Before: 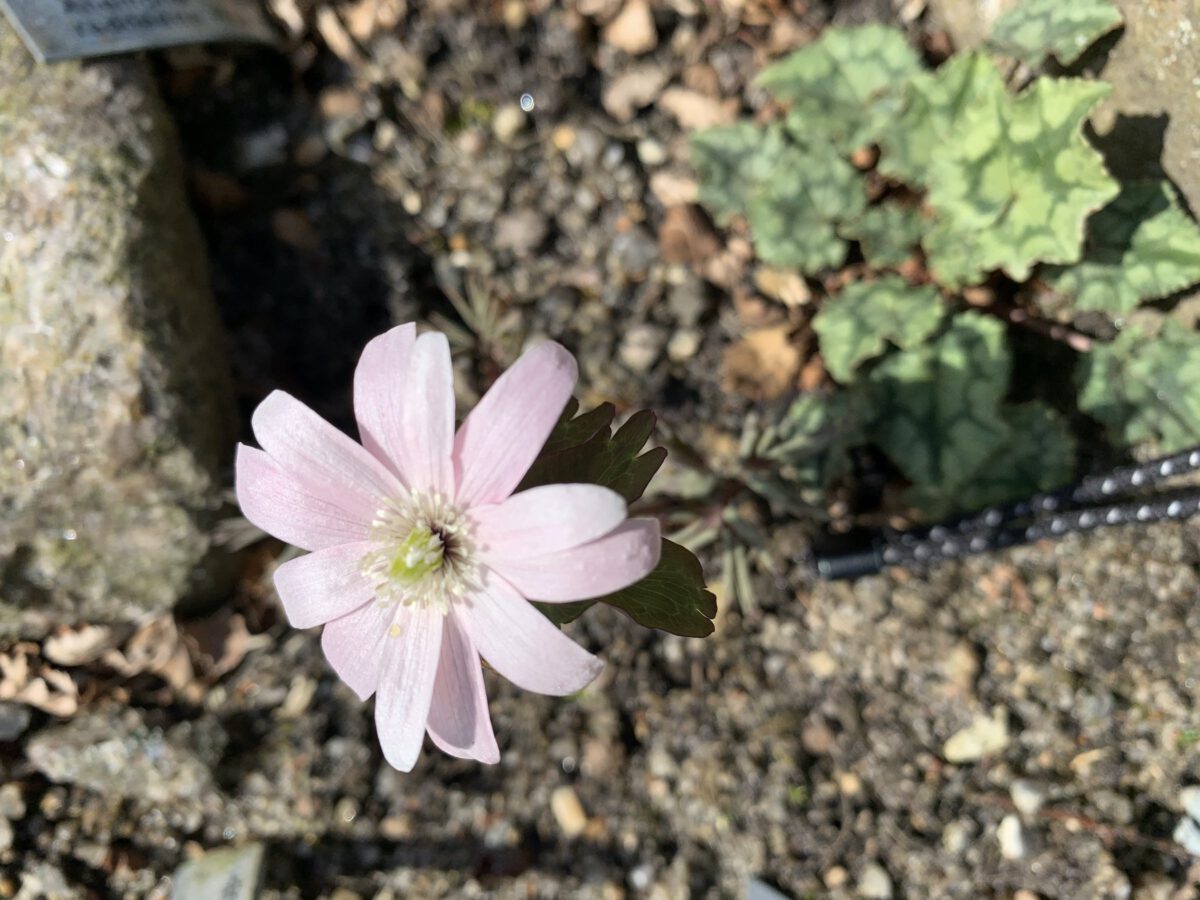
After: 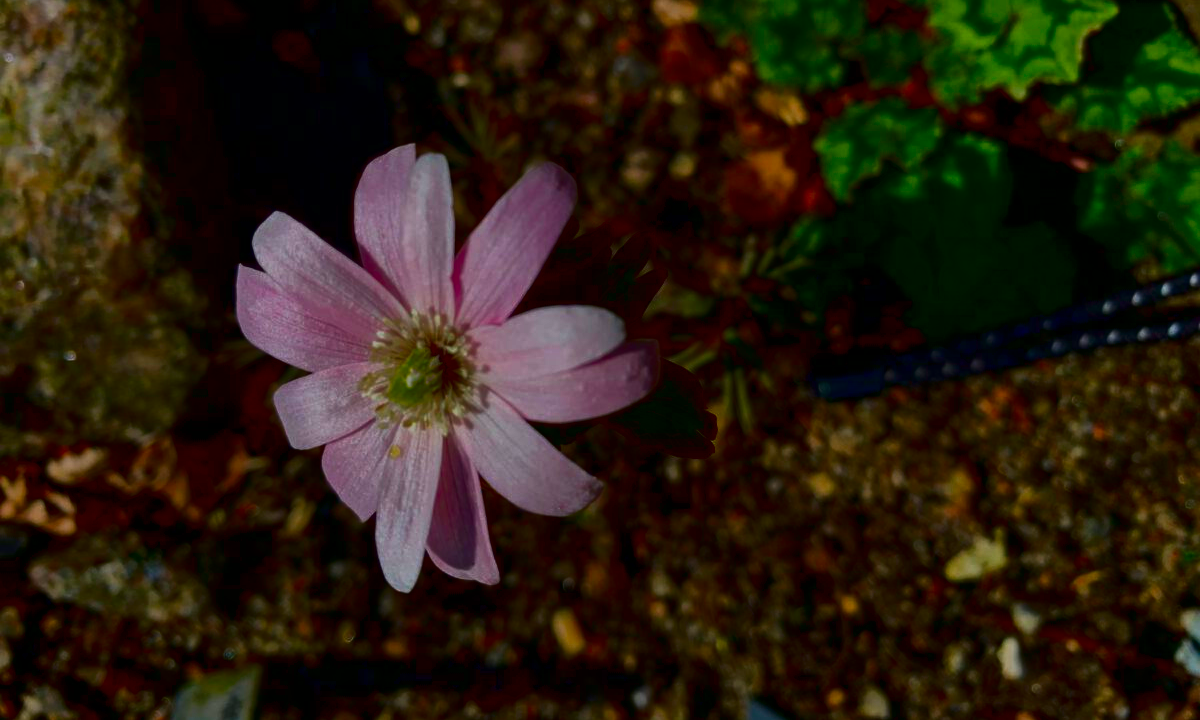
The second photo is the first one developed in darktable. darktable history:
crop and rotate: top 19.998%
contrast brightness saturation: brightness -1, saturation 1
exposure: black level correction 0.011, exposure -0.478 EV, compensate highlight preservation false
